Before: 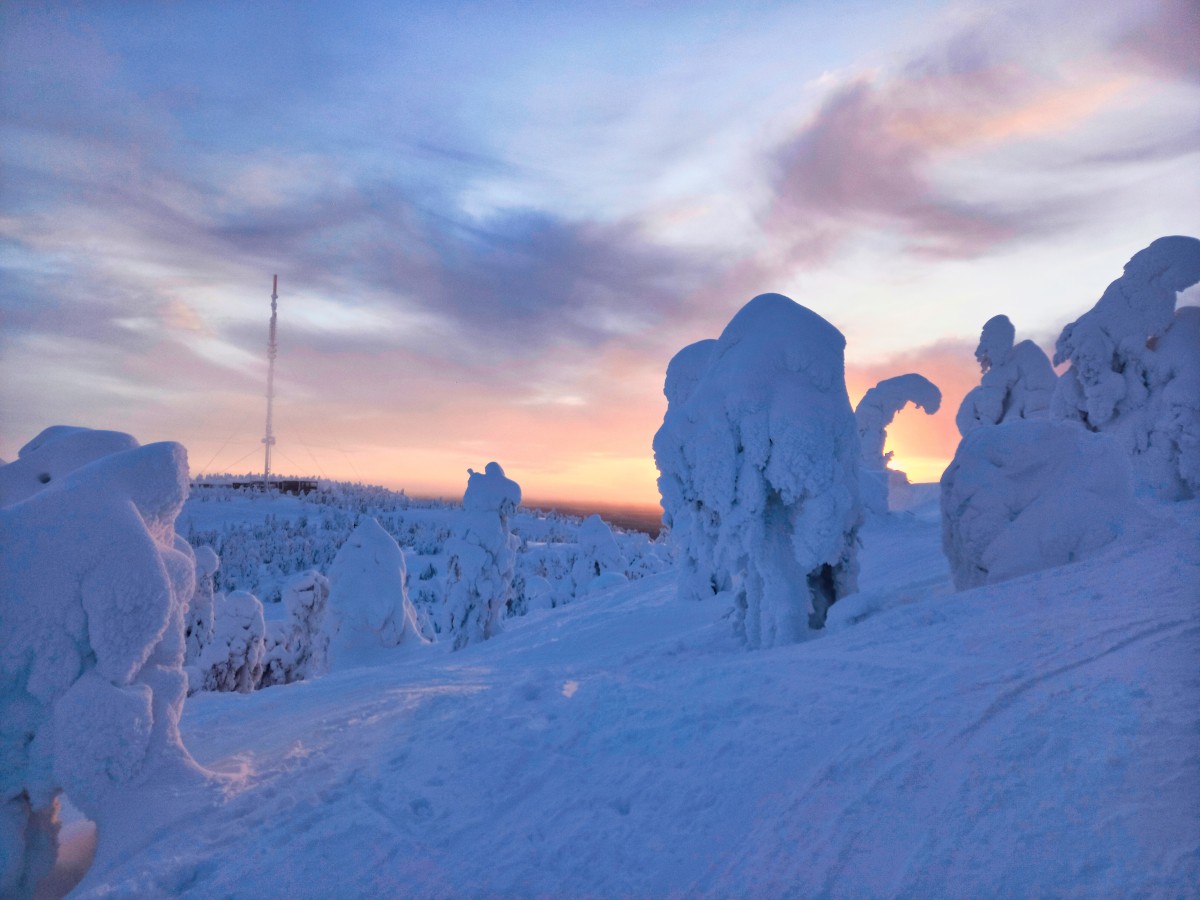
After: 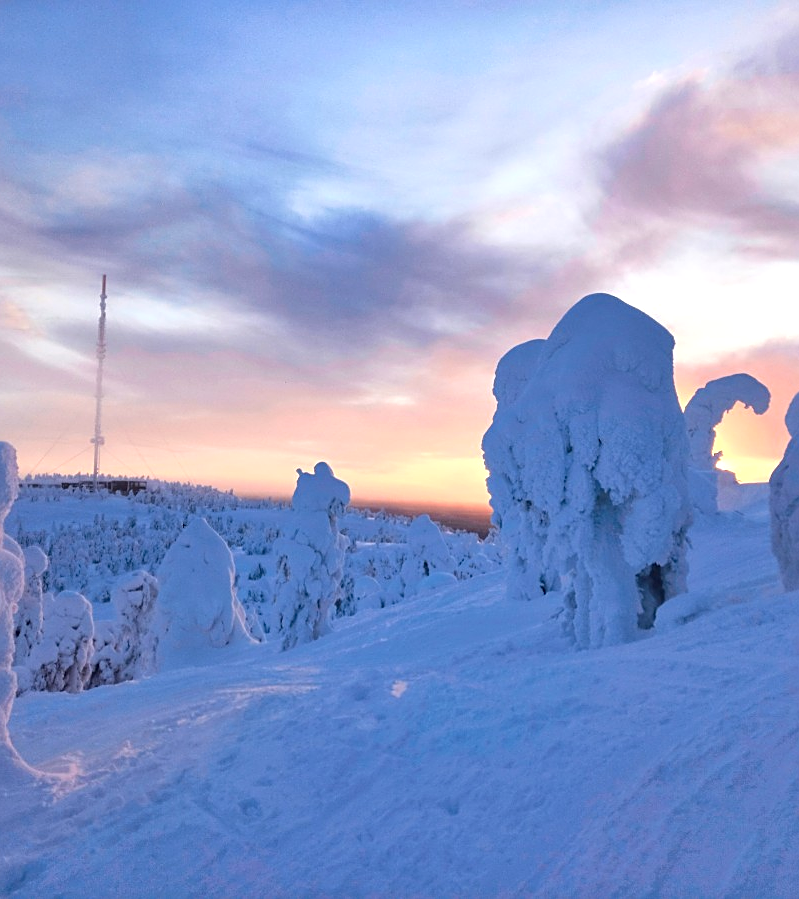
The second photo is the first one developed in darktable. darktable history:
exposure: exposure 0.3 EV, compensate highlight preservation false
crop and rotate: left 14.292%, right 19.041%
sharpen: on, module defaults
